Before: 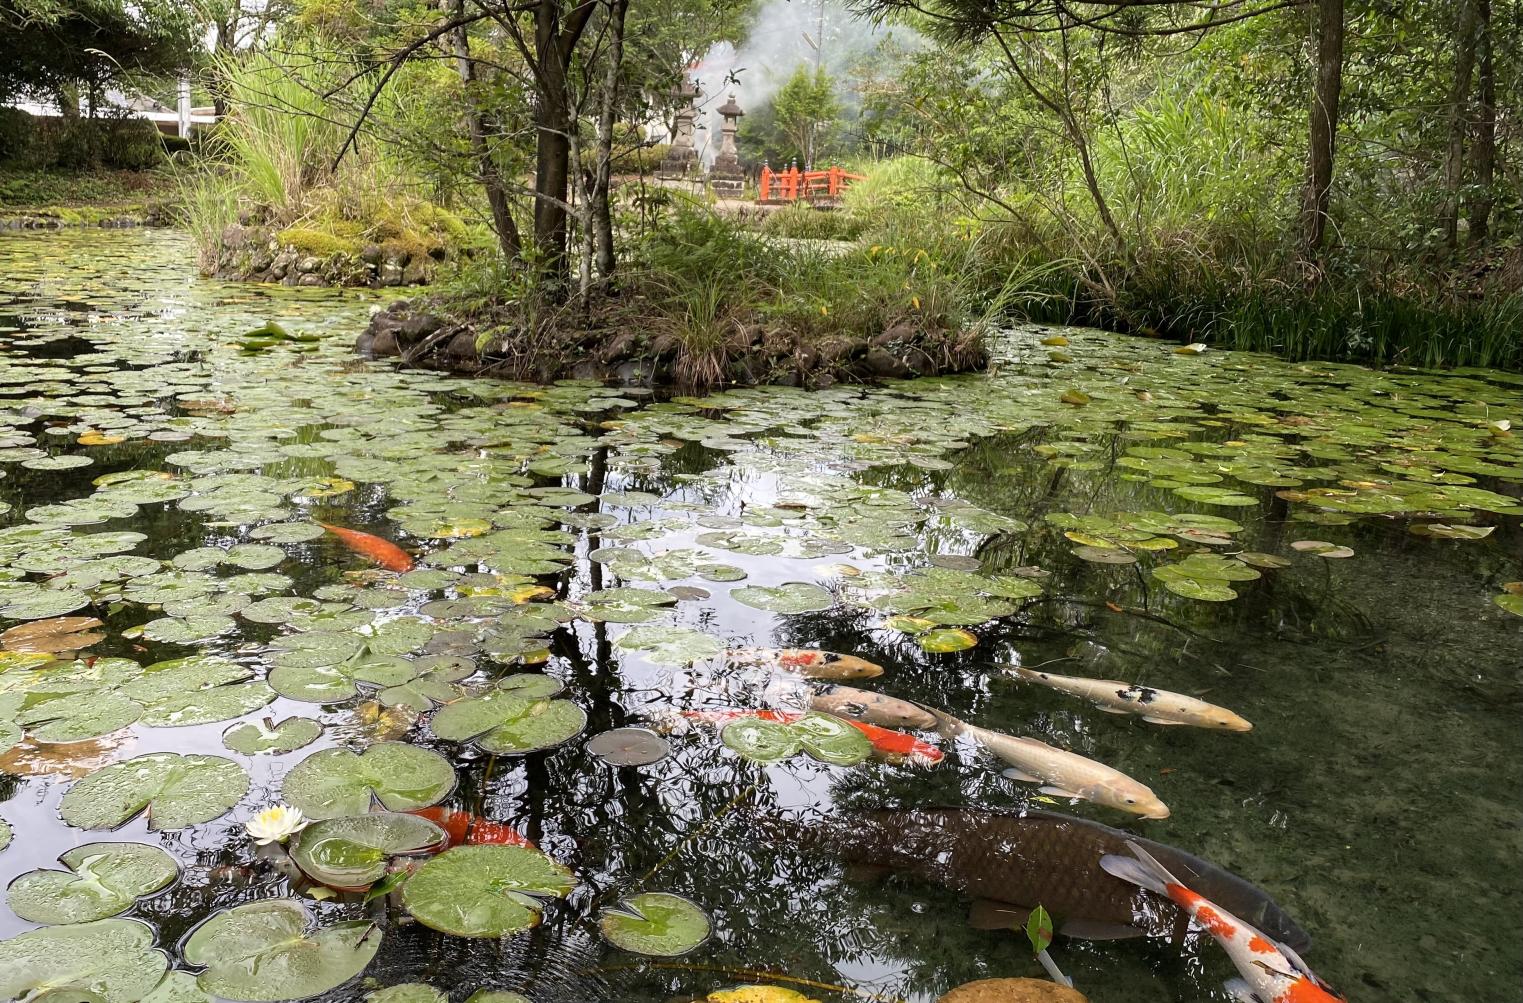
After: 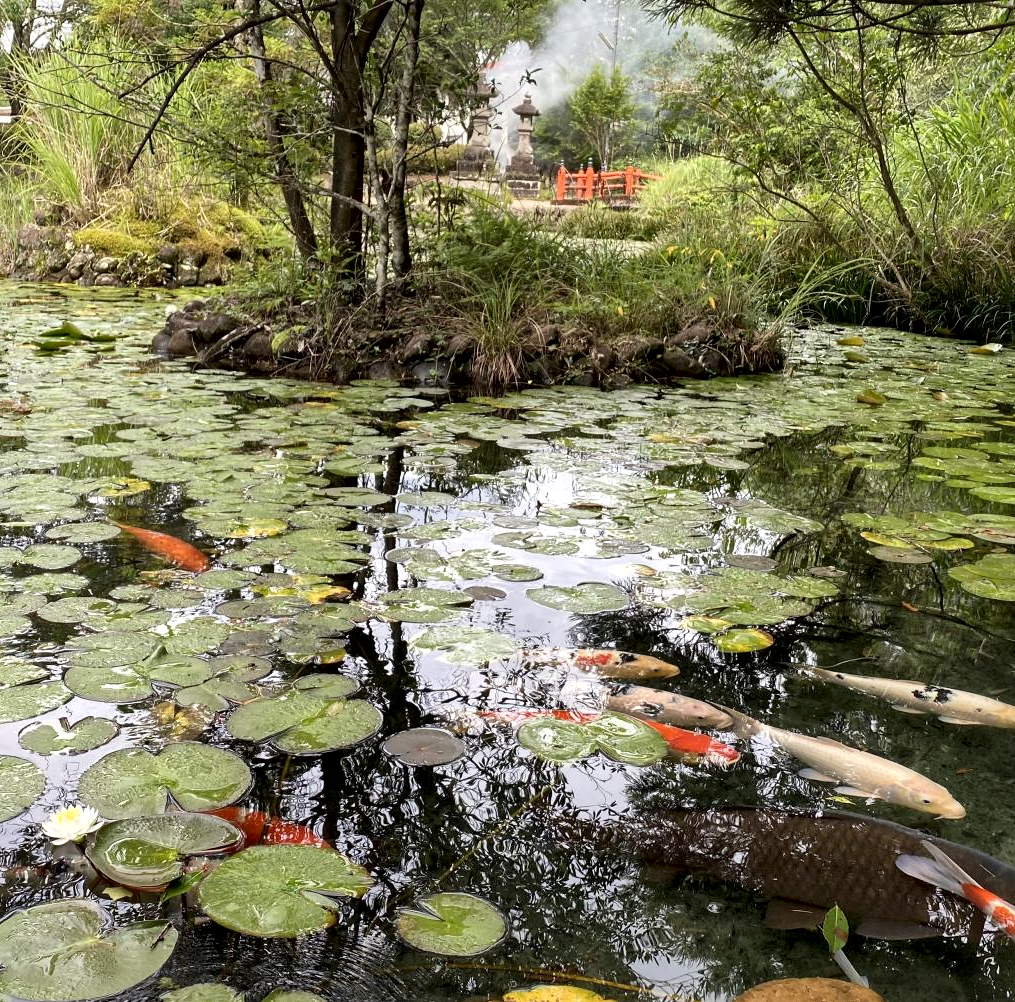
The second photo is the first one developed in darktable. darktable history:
crop and rotate: left 13.437%, right 19.882%
local contrast: mode bilateral grid, contrast 25, coarseness 47, detail 151%, midtone range 0.2
